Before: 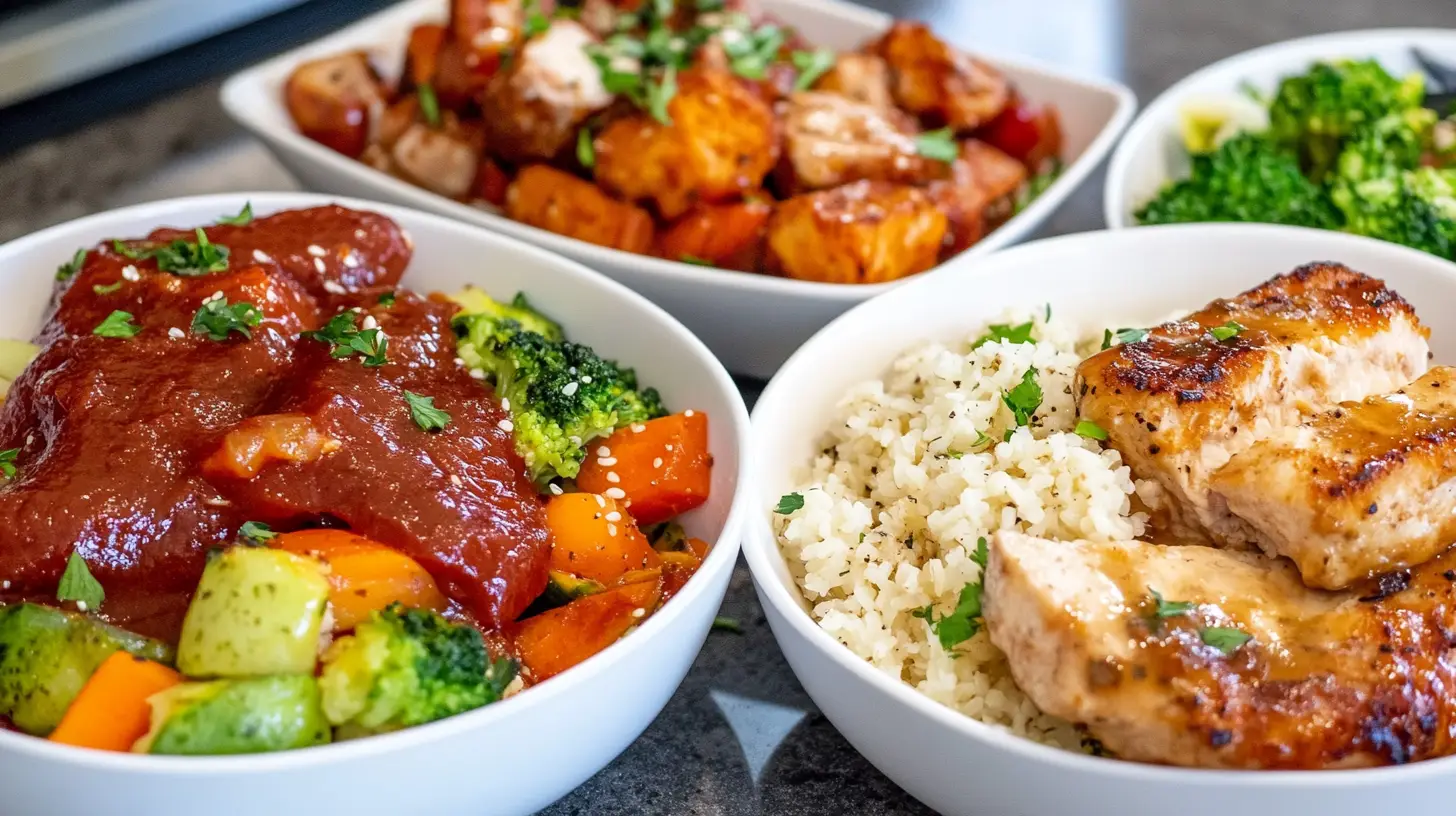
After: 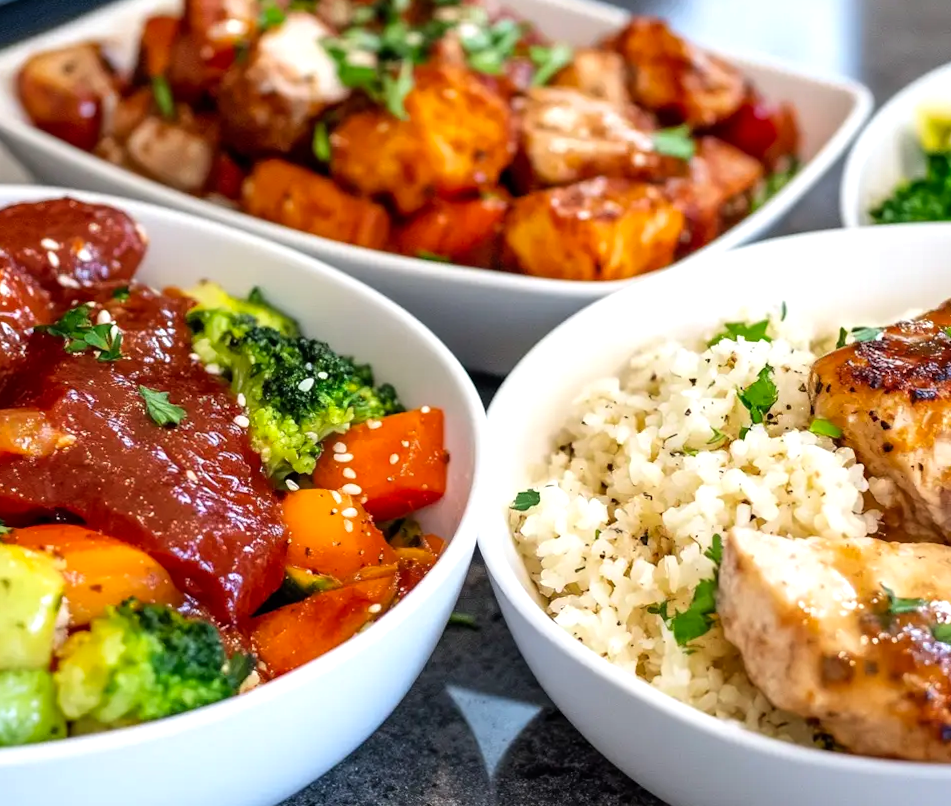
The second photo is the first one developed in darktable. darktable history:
color balance: contrast 10%
rotate and perspective: rotation 0.174°, lens shift (vertical) 0.013, lens shift (horizontal) 0.019, shear 0.001, automatic cropping original format, crop left 0.007, crop right 0.991, crop top 0.016, crop bottom 0.997
crop and rotate: left 18.442%, right 15.508%
